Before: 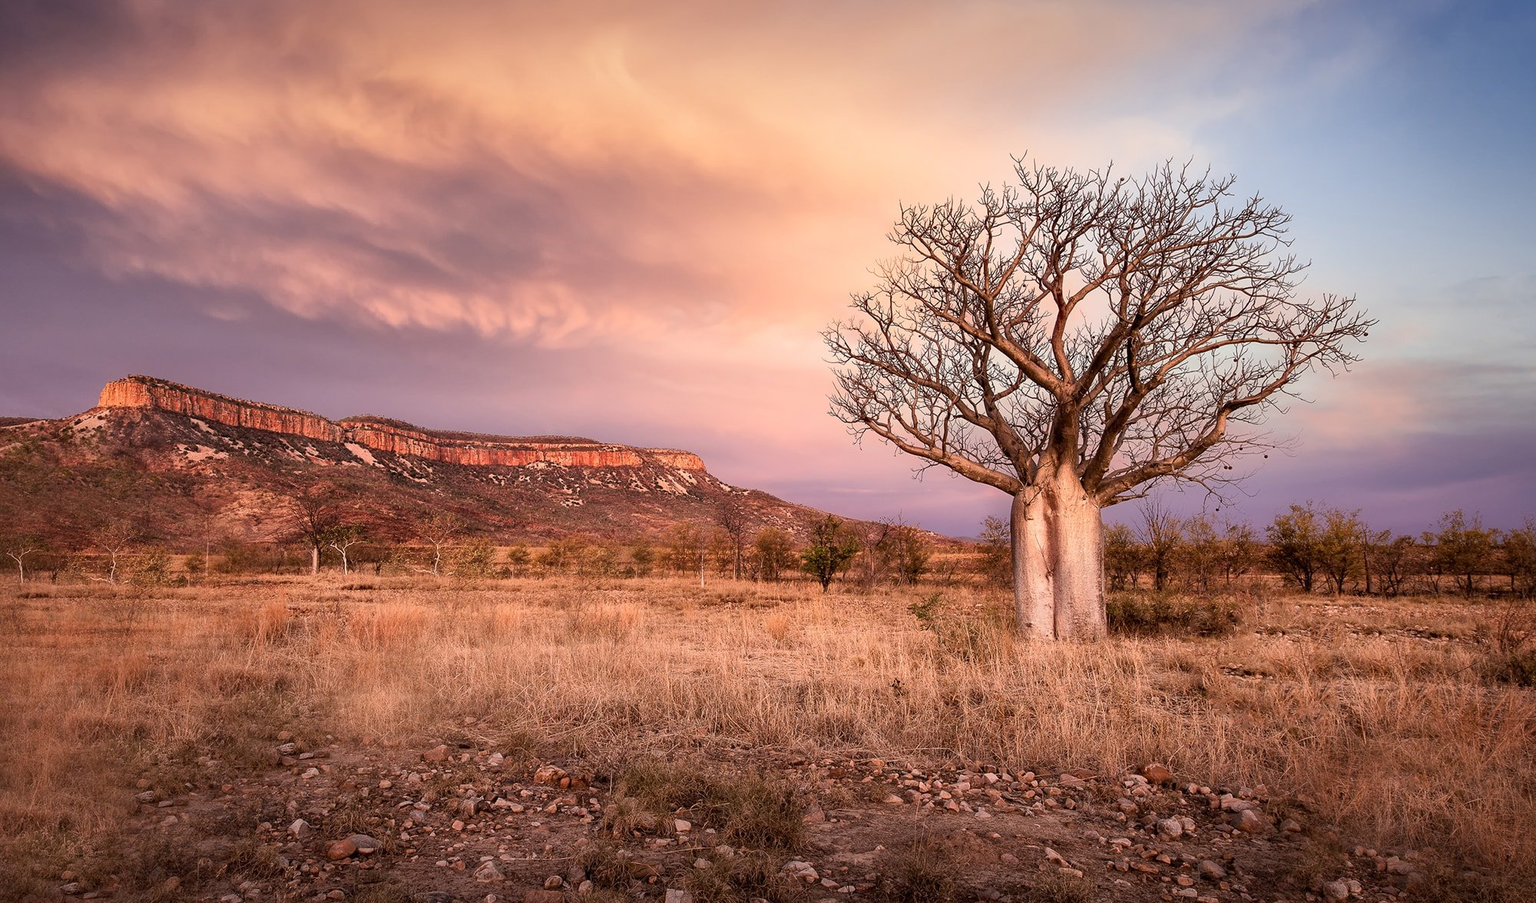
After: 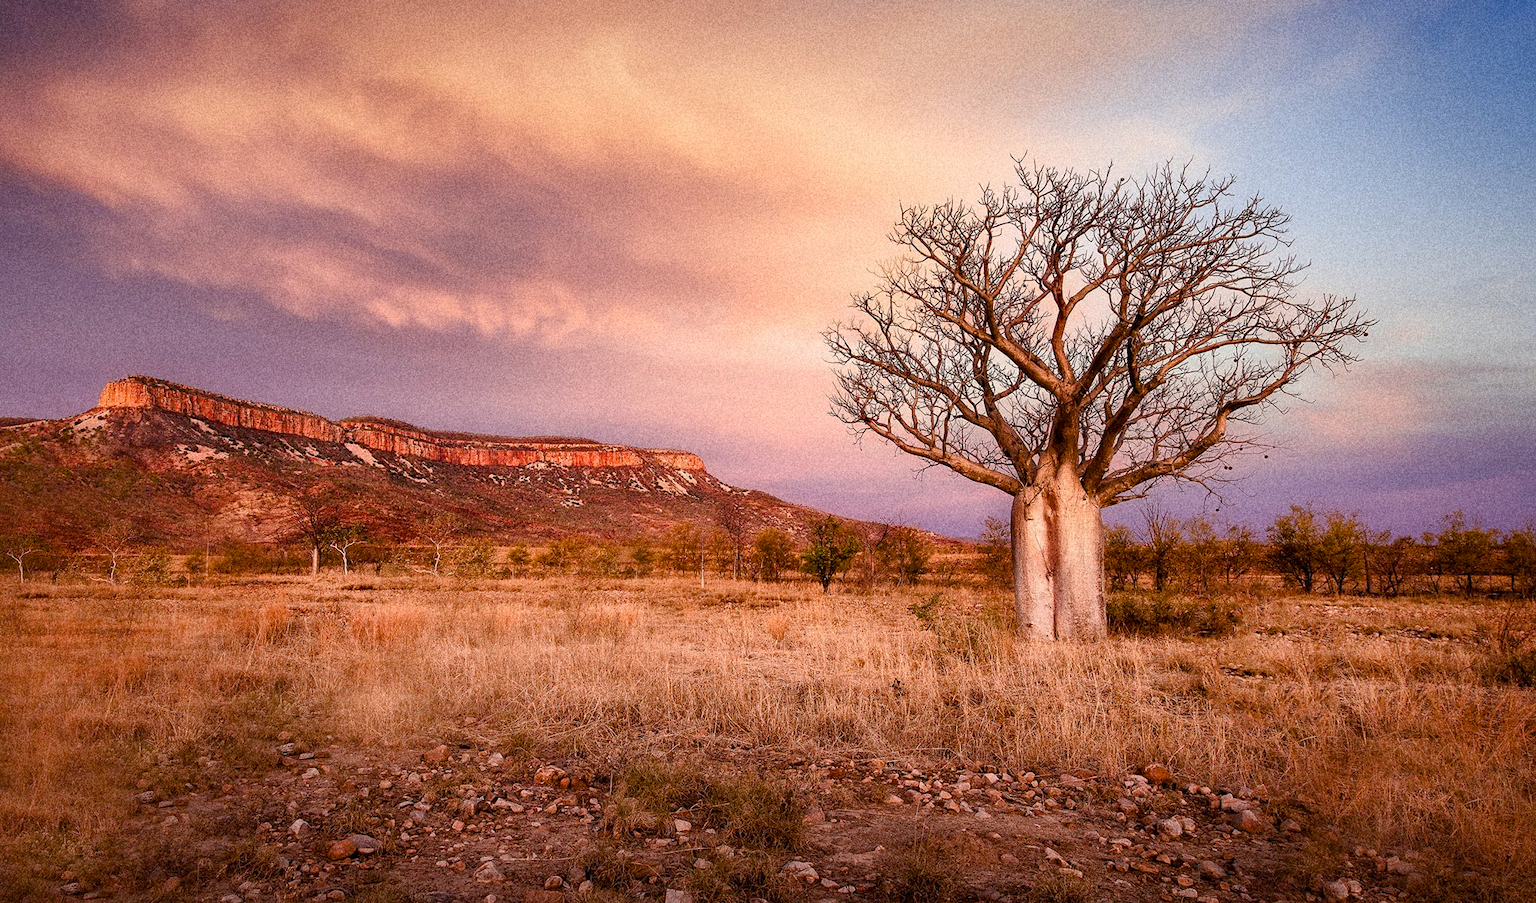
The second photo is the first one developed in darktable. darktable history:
grain: coarseness 14.49 ISO, strength 48.04%, mid-tones bias 35%
color balance rgb: perceptual saturation grading › global saturation 20%, perceptual saturation grading › highlights -25%, perceptual saturation grading › shadows 50%
